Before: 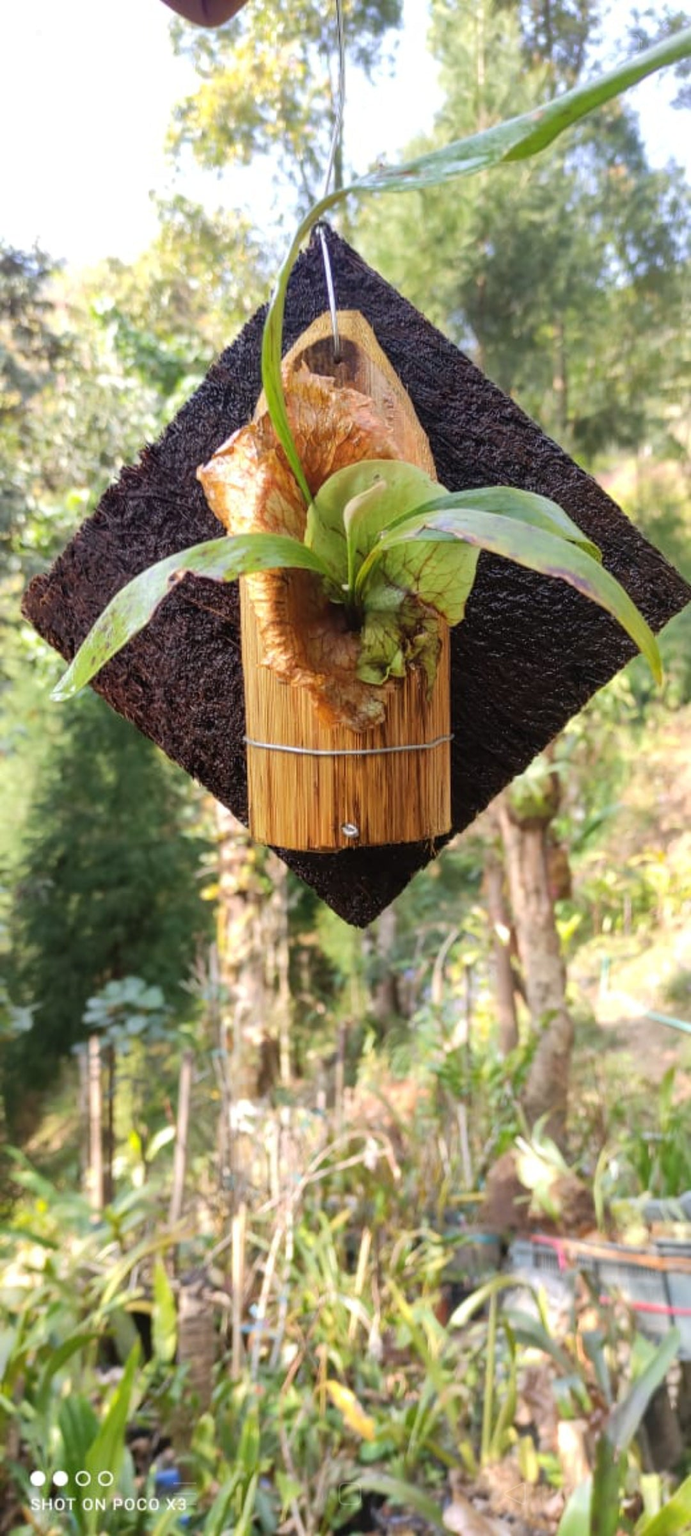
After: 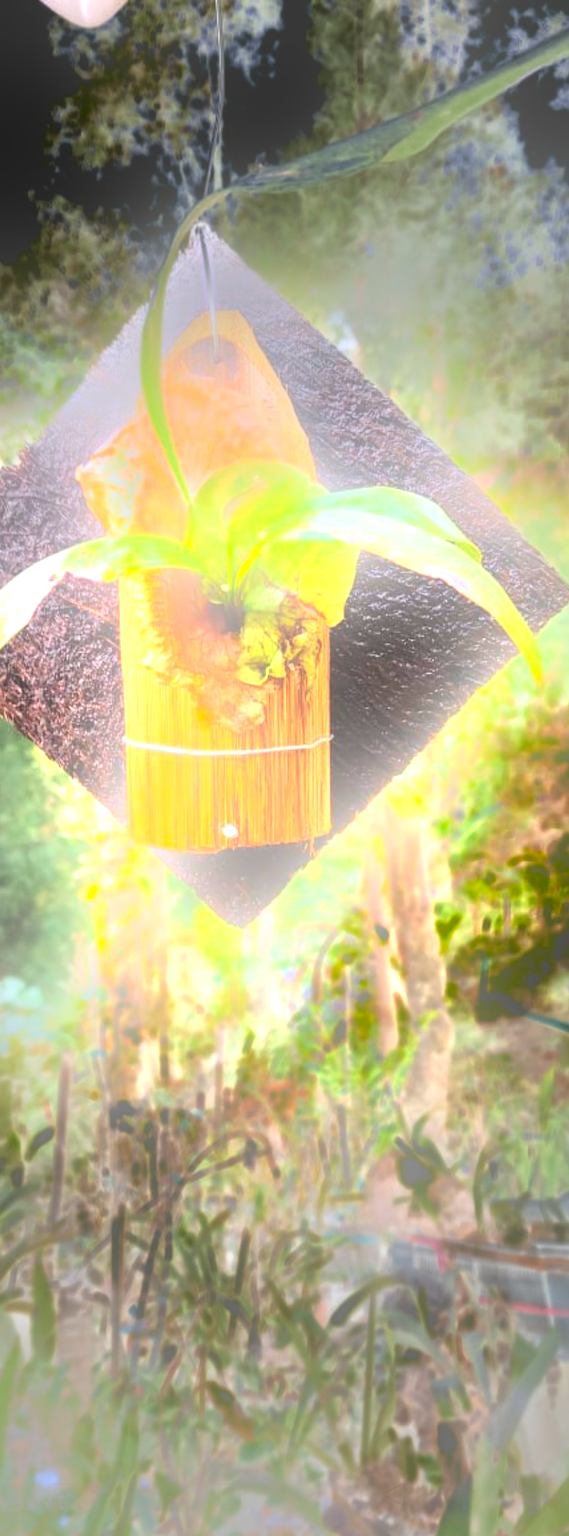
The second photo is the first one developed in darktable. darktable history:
tone equalizer: -8 EV -0.417 EV, -7 EV -0.389 EV, -6 EV -0.333 EV, -5 EV -0.222 EV, -3 EV 0.222 EV, -2 EV 0.333 EV, -1 EV 0.389 EV, +0 EV 0.417 EV, edges refinement/feathering 500, mask exposure compensation -1.57 EV, preserve details no
exposure: black level correction 0, exposure 1.9 EV, compensate highlight preservation false
crop: left 17.582%, bottom 0.031%
bloom: threshold 82.5%, strength 16.25%
vignetting: fall-off start 31.28%, fall-off radius 34.64%, brightness -0.575
